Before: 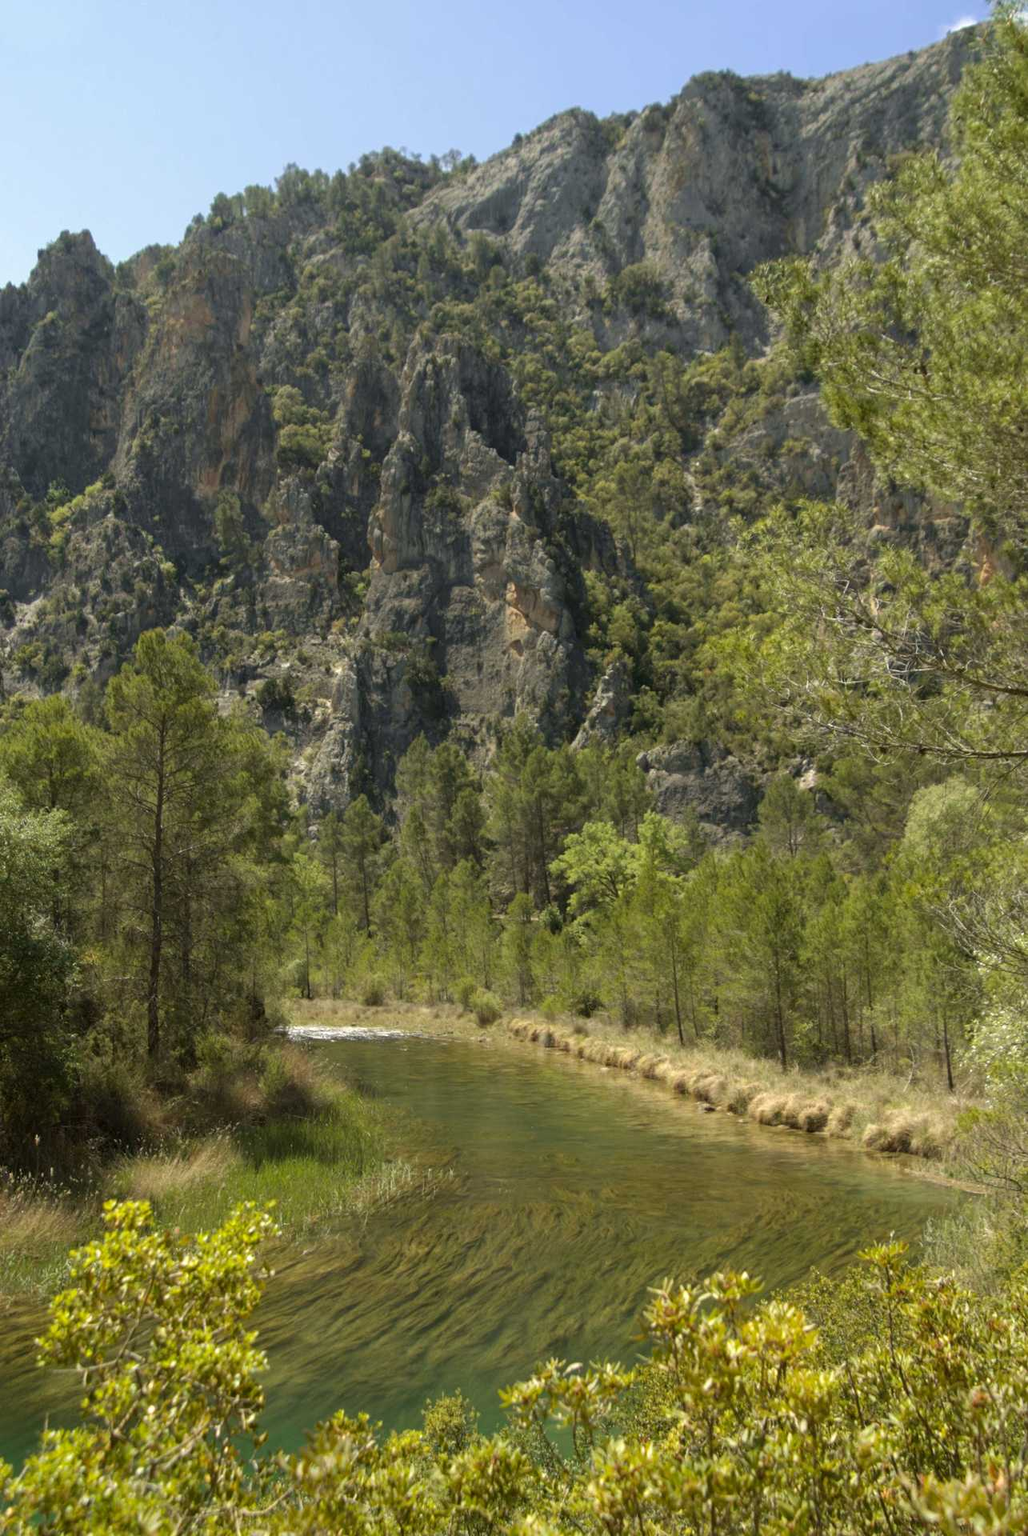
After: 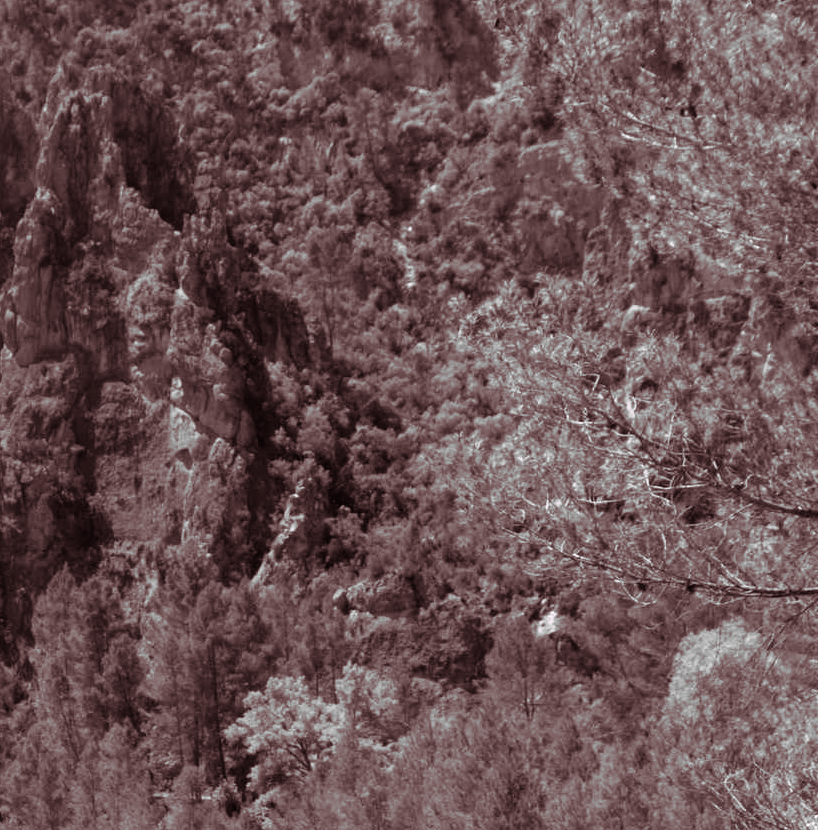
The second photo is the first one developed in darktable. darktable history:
crop: left 36.005%, top 18.293%, right 0.31%, bottom 38.444%
filmic rgb: white relative exposure 2.45 EV, hardness 6.33
split-toning: highlights › hue 298.8°, highlights › saturation 0.73, compress 41.76%
monochrome: a 16.01, b -2.65, highlights 0.52
